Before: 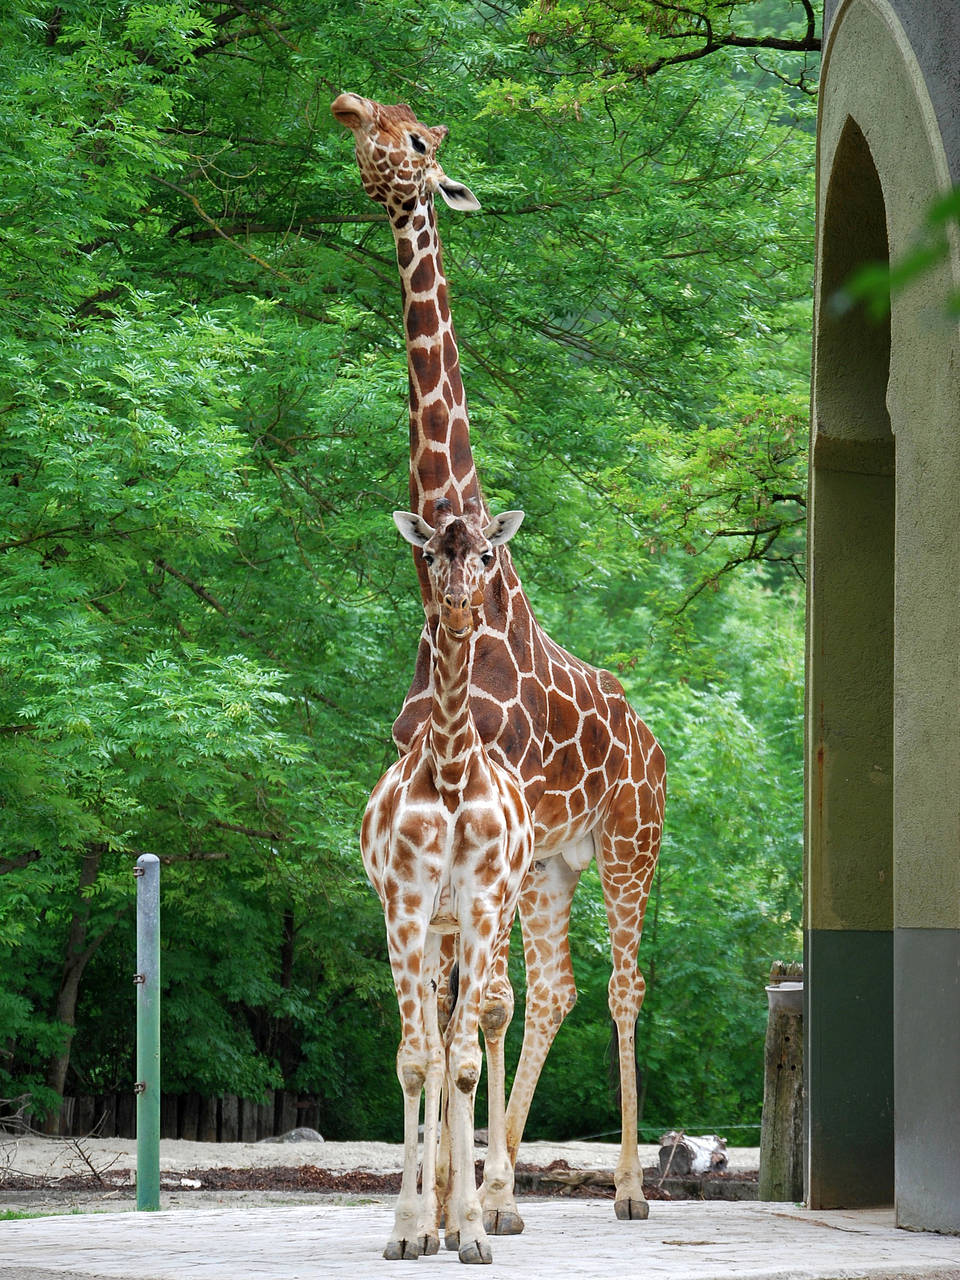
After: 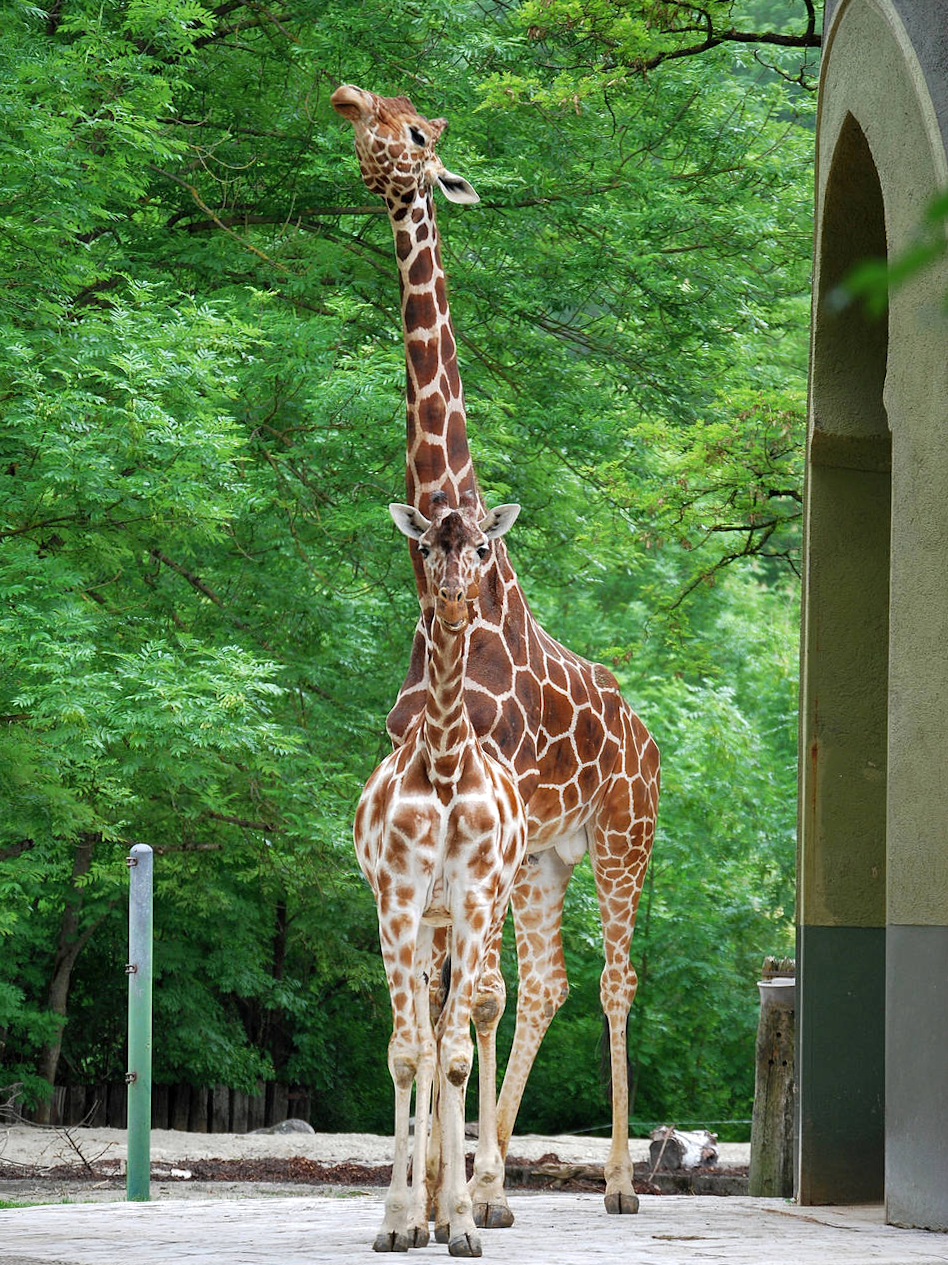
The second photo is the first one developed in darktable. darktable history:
crop and rotate: angle -0.5°
shadows and highlights: white point adjustment 1, soften with gaussian
